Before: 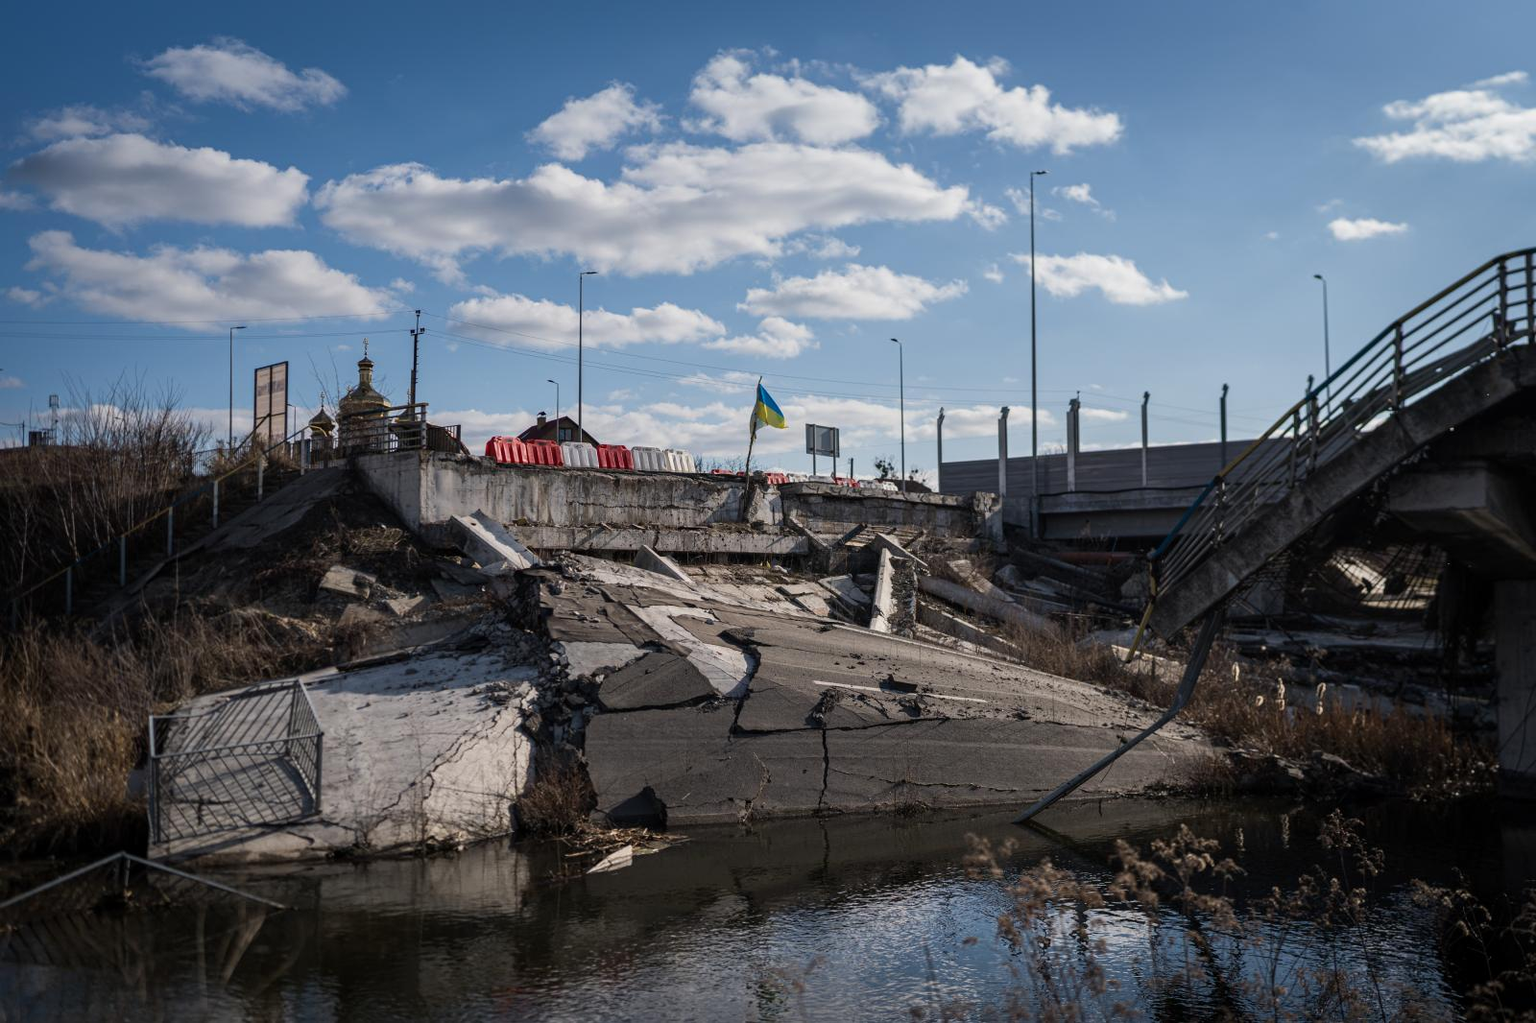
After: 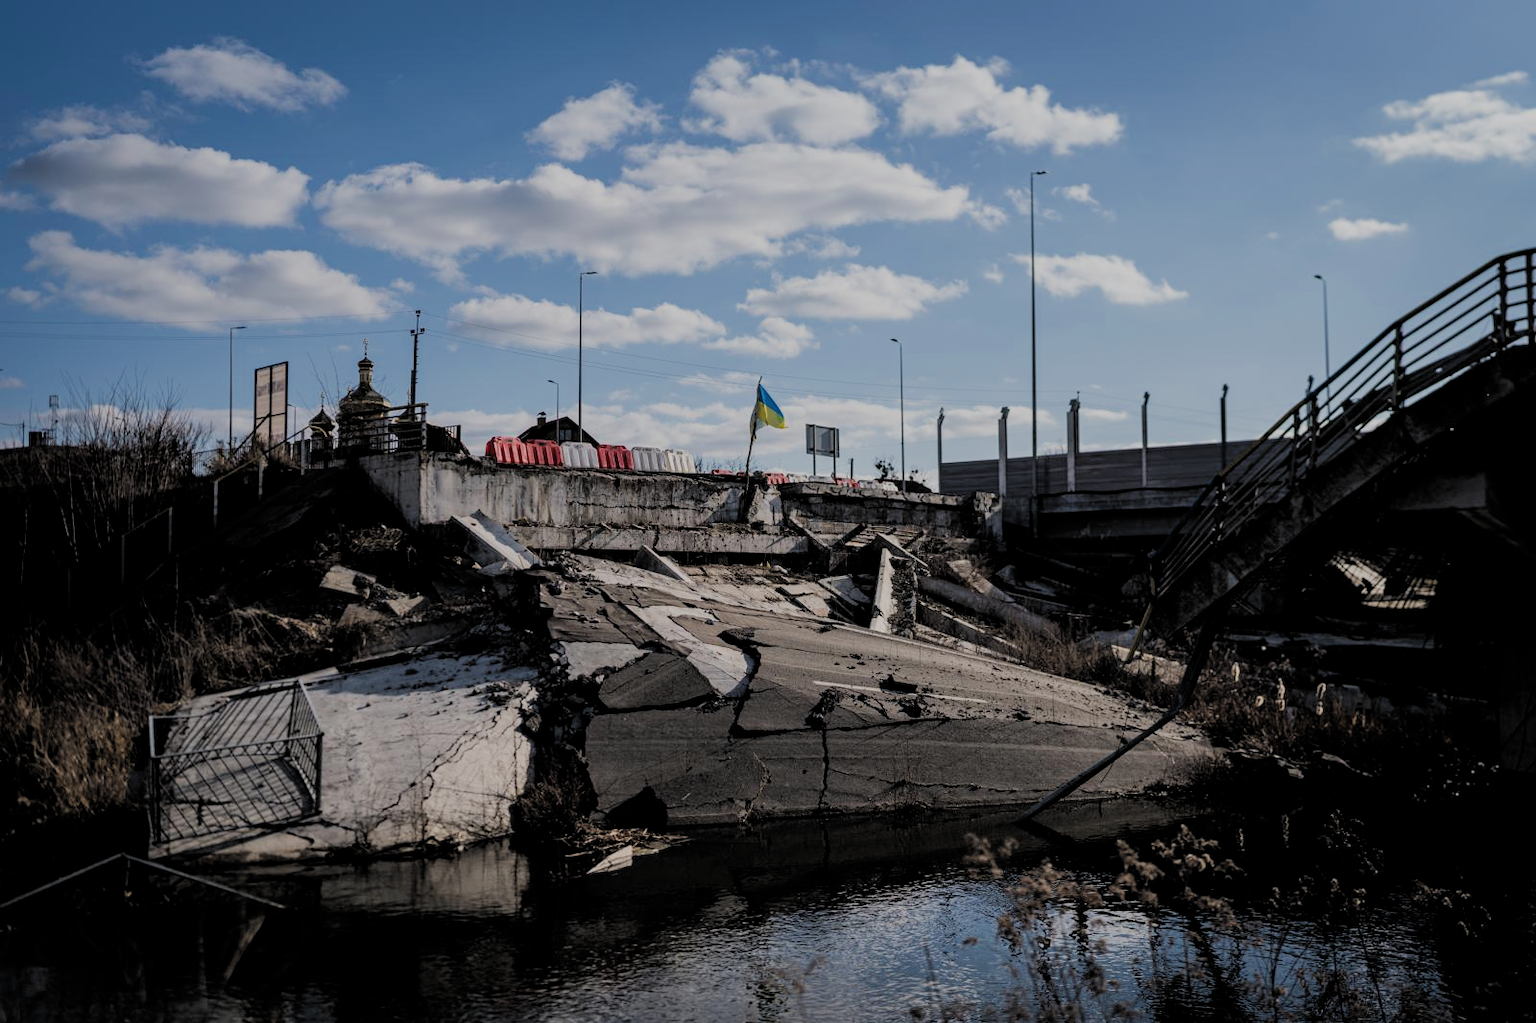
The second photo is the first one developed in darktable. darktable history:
filmic rgb: black relative exposure -4.31 EV, white relative exposure 4.56 EV, threshold 5.95 EV, hardness 2.4, contrast 1.053, add noise in highlights 0.001, preserve chrominance max RGB, color science v3 (2019), use custom middle-gray values true, contrast in highlights soft, enable highlight reconstruction true
